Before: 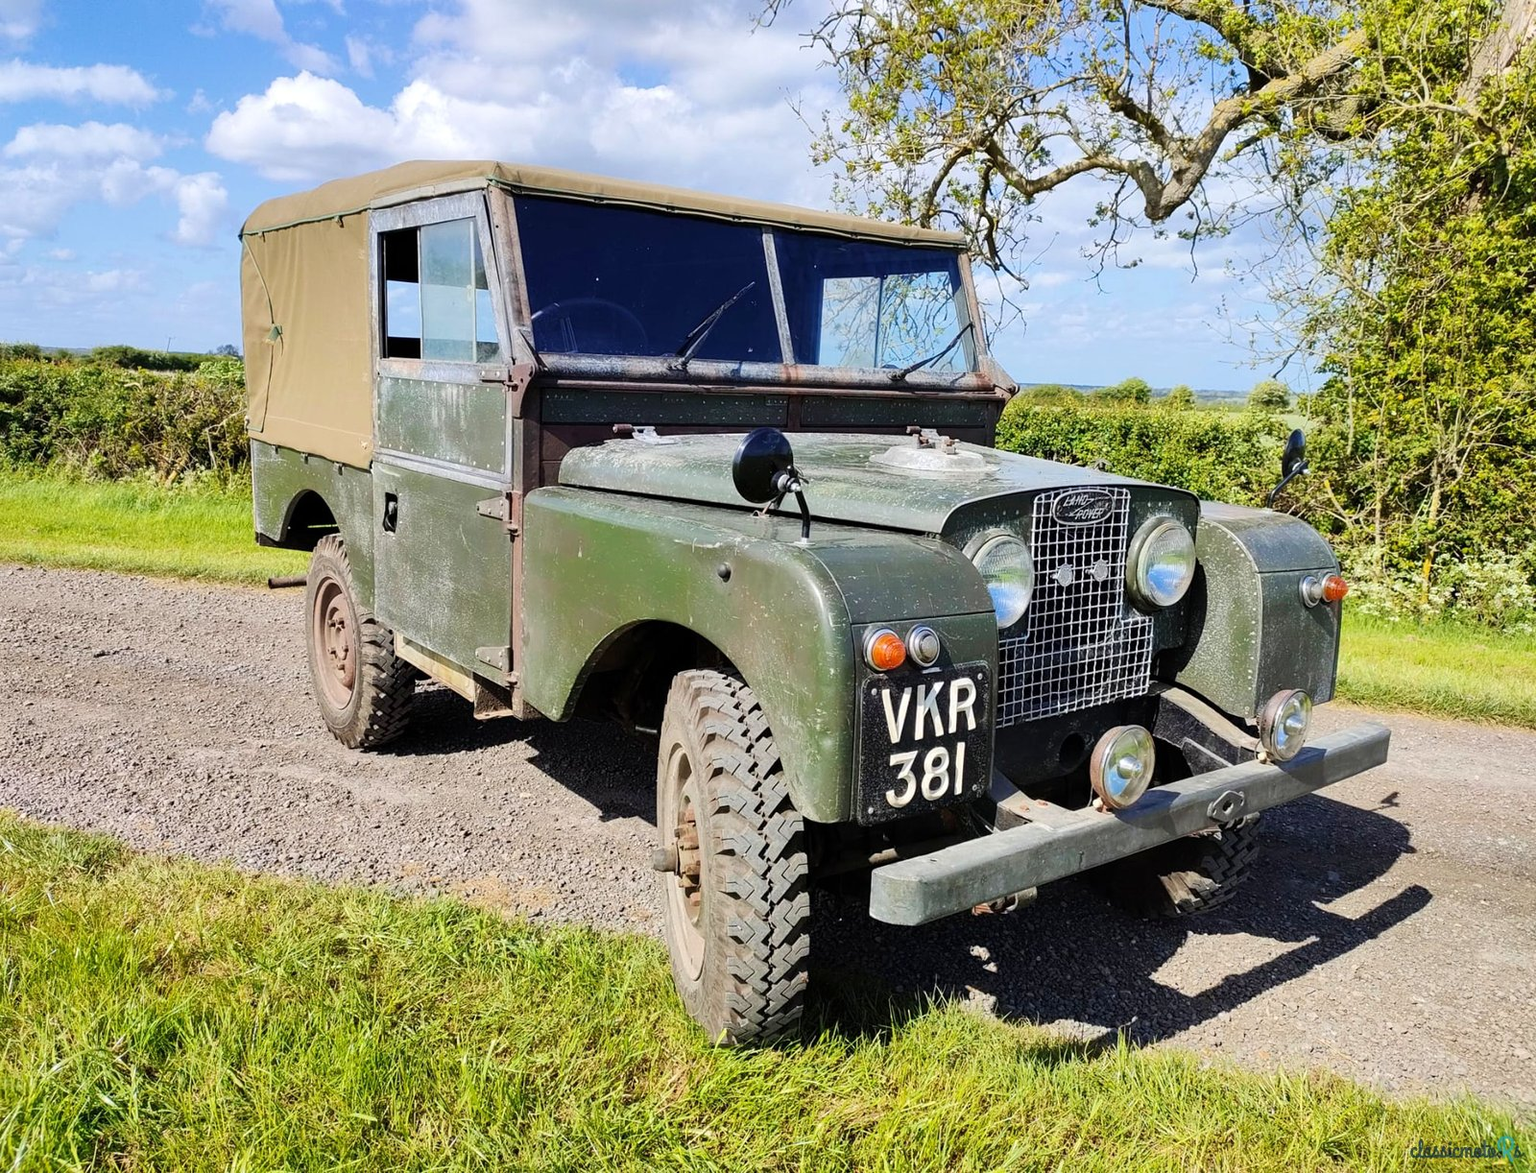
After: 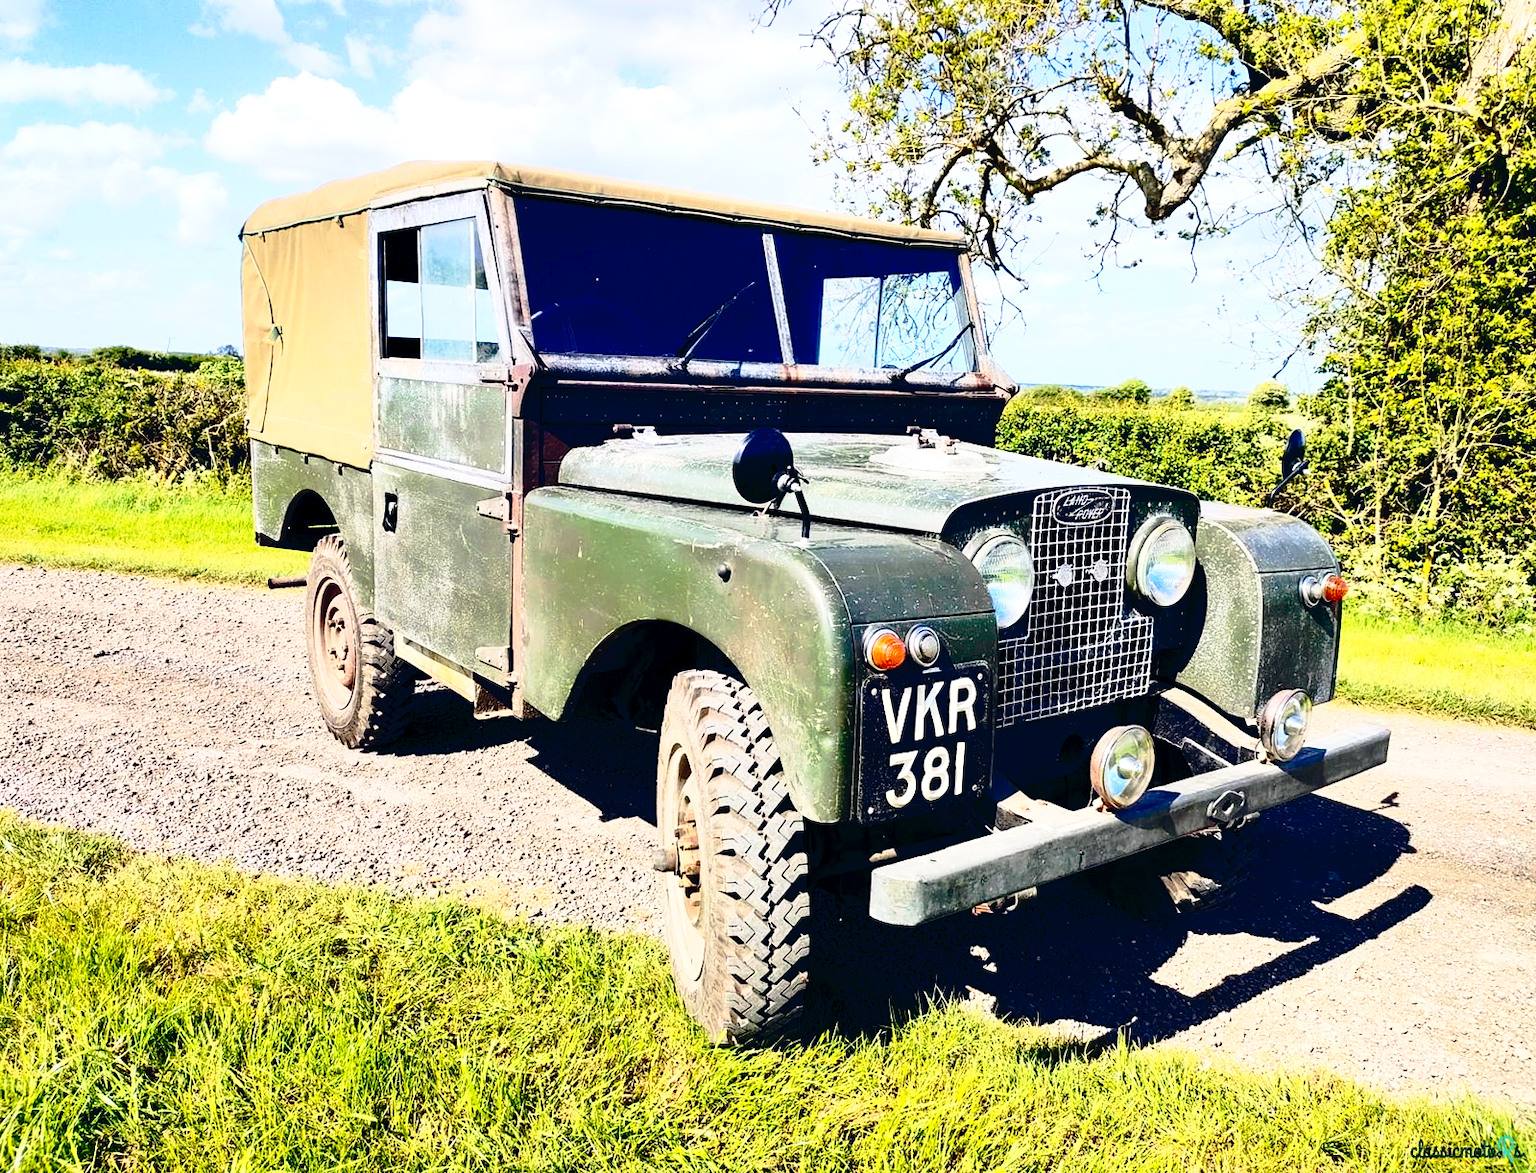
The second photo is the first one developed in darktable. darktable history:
tone equalizer: -8 EV -0.417 EV, -7 EV -0.389 EV, -6 EV -0.333 EV, -5 EV -0.222 EV, -3 EV 0.222 EV, -2 EV 0.333 EV, -1 EV 0.389 EV, +0 EV 0.417 EV, edges refinement/feathering 500, mask exposure compensation -1.57 EV, preserve details no
contrast brightness saturation: contrast 0.32, brightness -0.08, saturation 0.17
tone curve: curves: ch0 [(0, 0) (0.003, 0.03) (0.011, 0.03) (0.025, 0.033) (0.044, 0.038) (0.069, 0.057) (0.1, 0.109) (0.136, 0.174) (0.177, 0.243) (0.224, 0.313) (0.277, 0.391) (0.335, 0.464) (0.399, 0.515) (0.468, 0.563) (0.543, 0.616) (0.623, 0.679) (0.709, 0.766) (0.801, 0.865) (0.898, 0.948) (1, 1)], preserve colors none
color balance rgb: shadows lift › hue 87.51°, highlights gain › chroma 0.68%, highlights gain › hue 55.1°, global offset › chroma 0.13%, global offset › hue 253.66°, linear chroma grading › global chroma 0.5%, perceptual saturation grading › global saturation 16.38%
